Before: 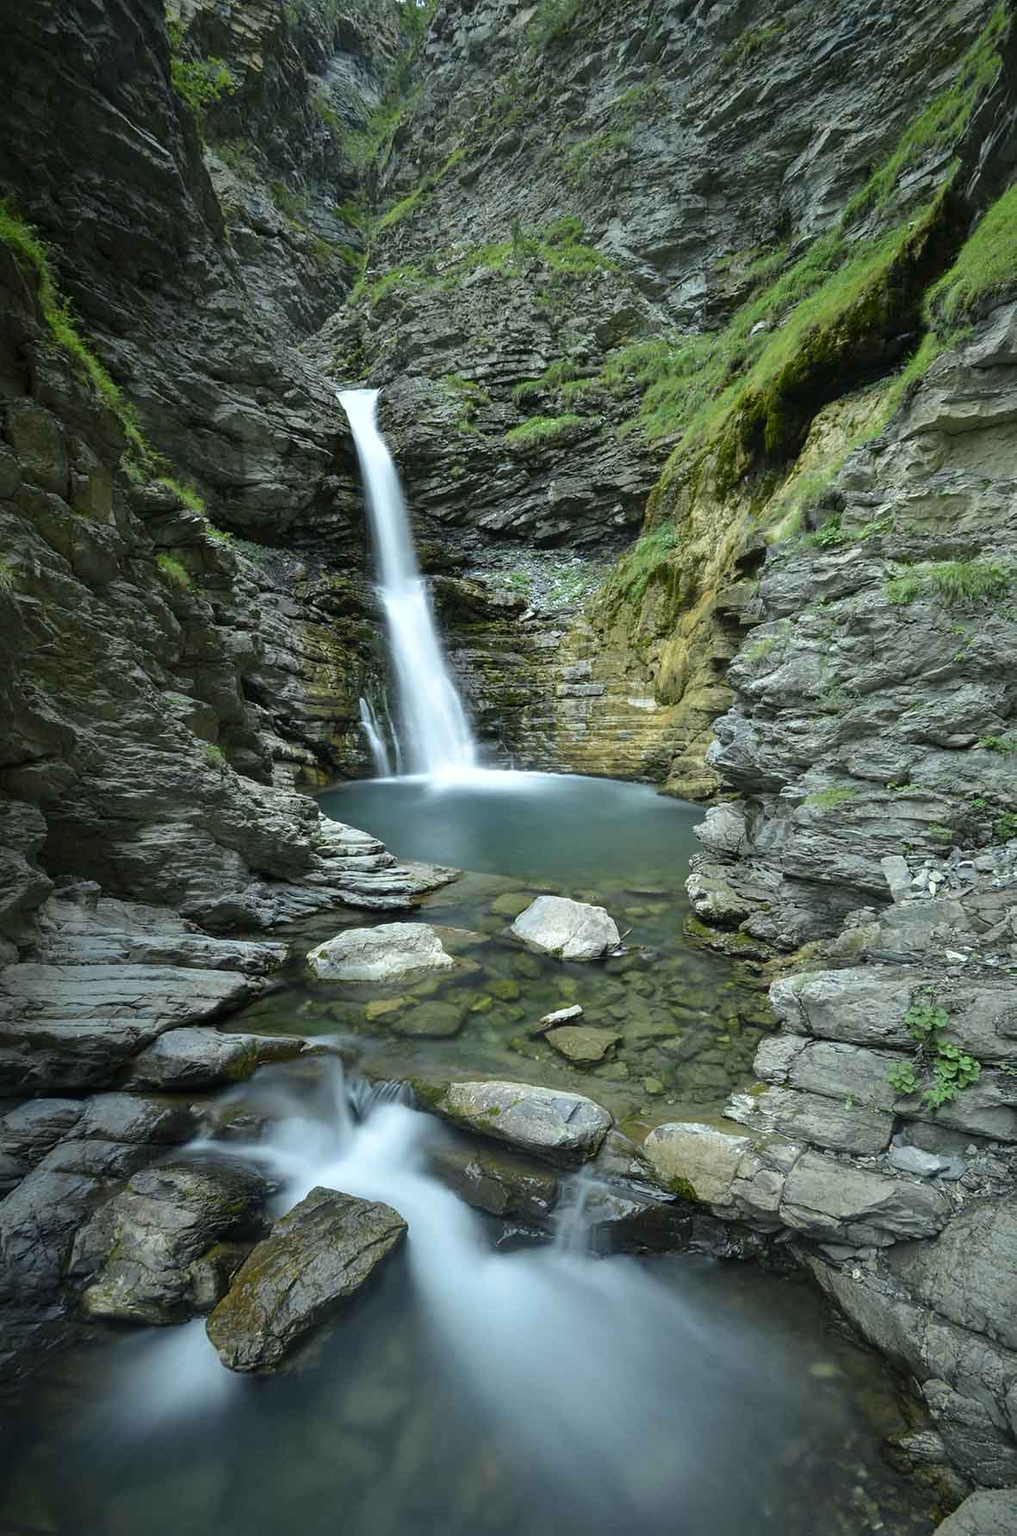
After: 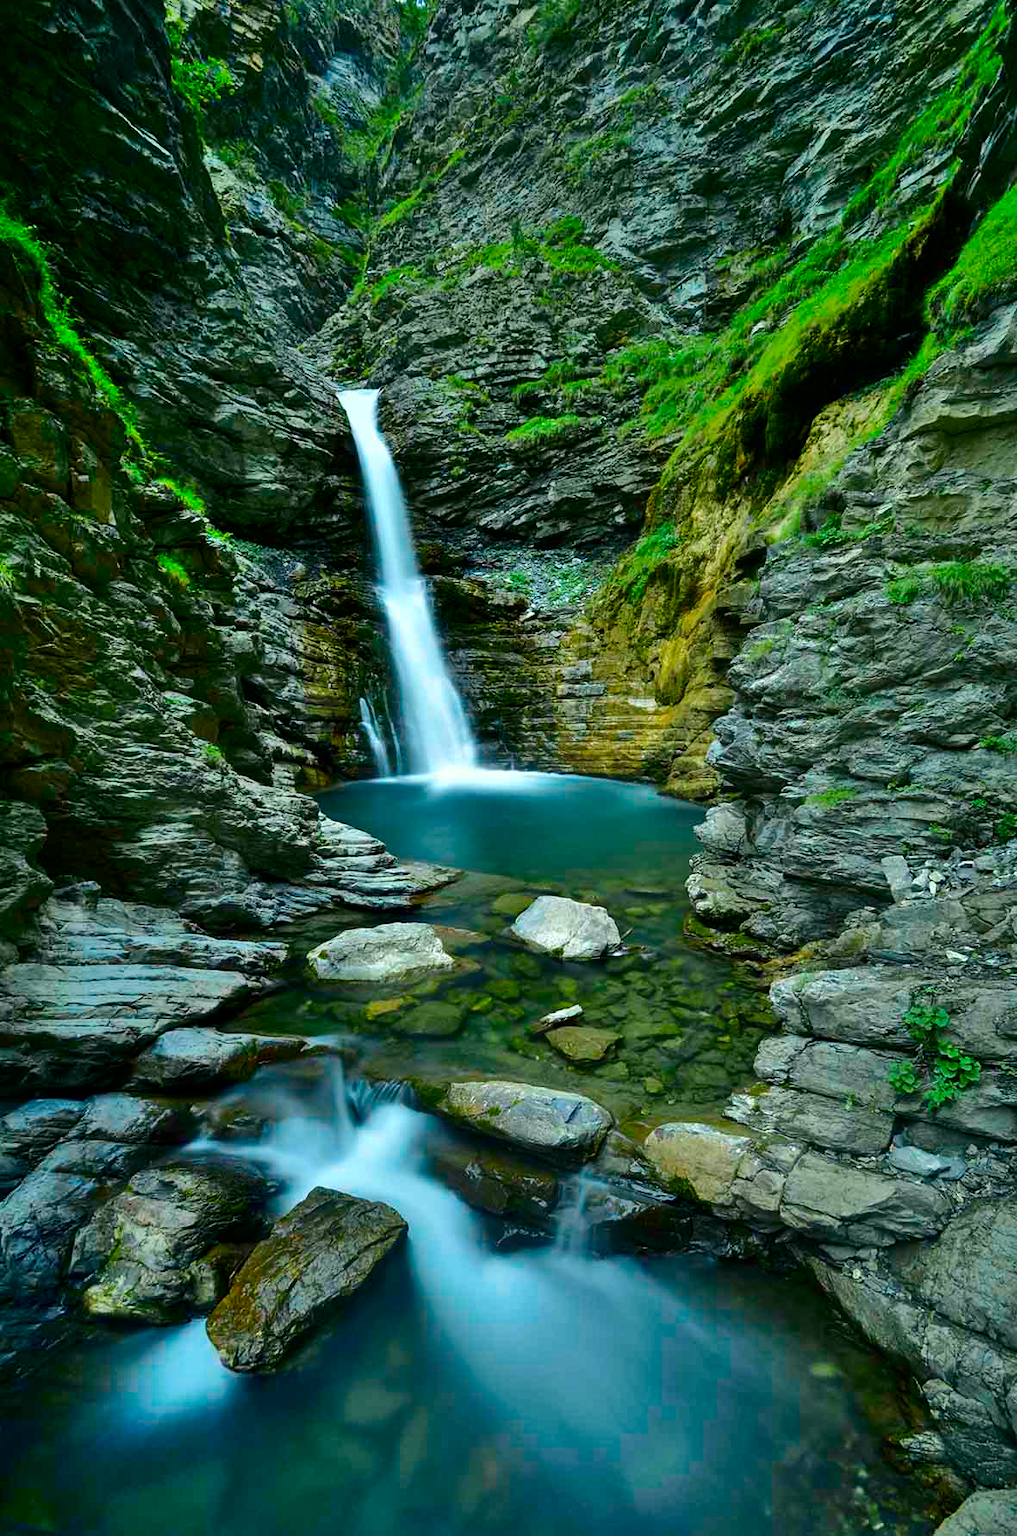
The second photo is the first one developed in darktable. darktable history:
shadows and highlights: shadows 61.01, highlights -60.49, highlights color adjustment 49.4%, soften with gaussian
contrast brightness saturation: brightness -0.252, saturation 0.205
color balance rgb: linear chroma grading › global chroma 15.441%, perceptual saturation grading › global saturation 16.108%
